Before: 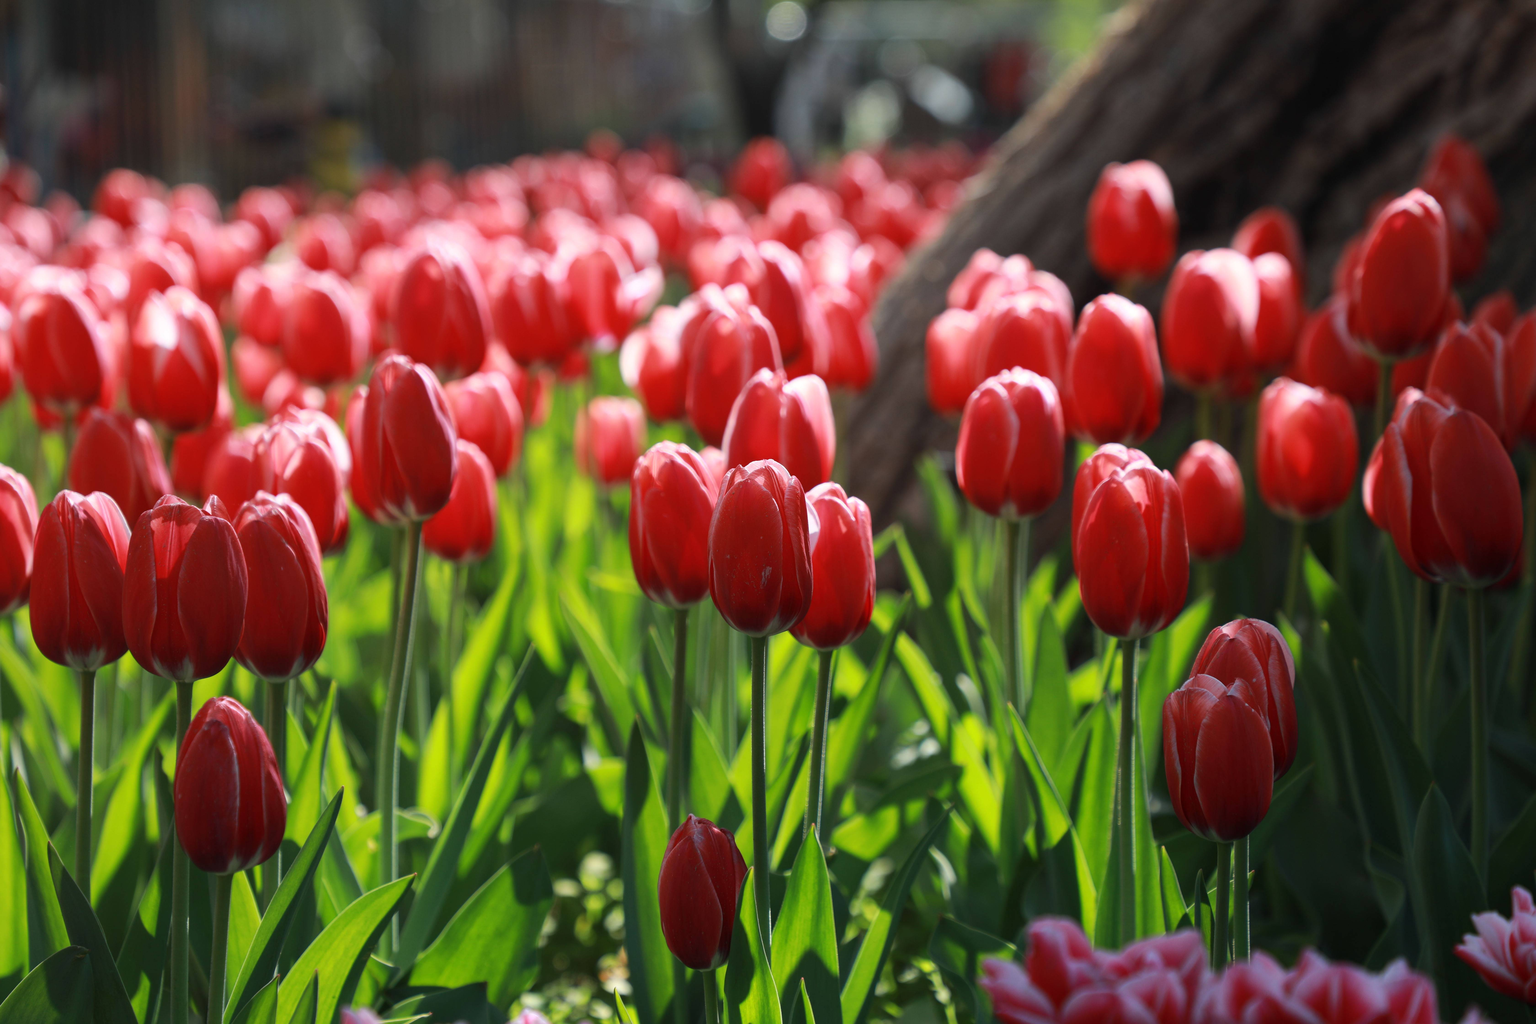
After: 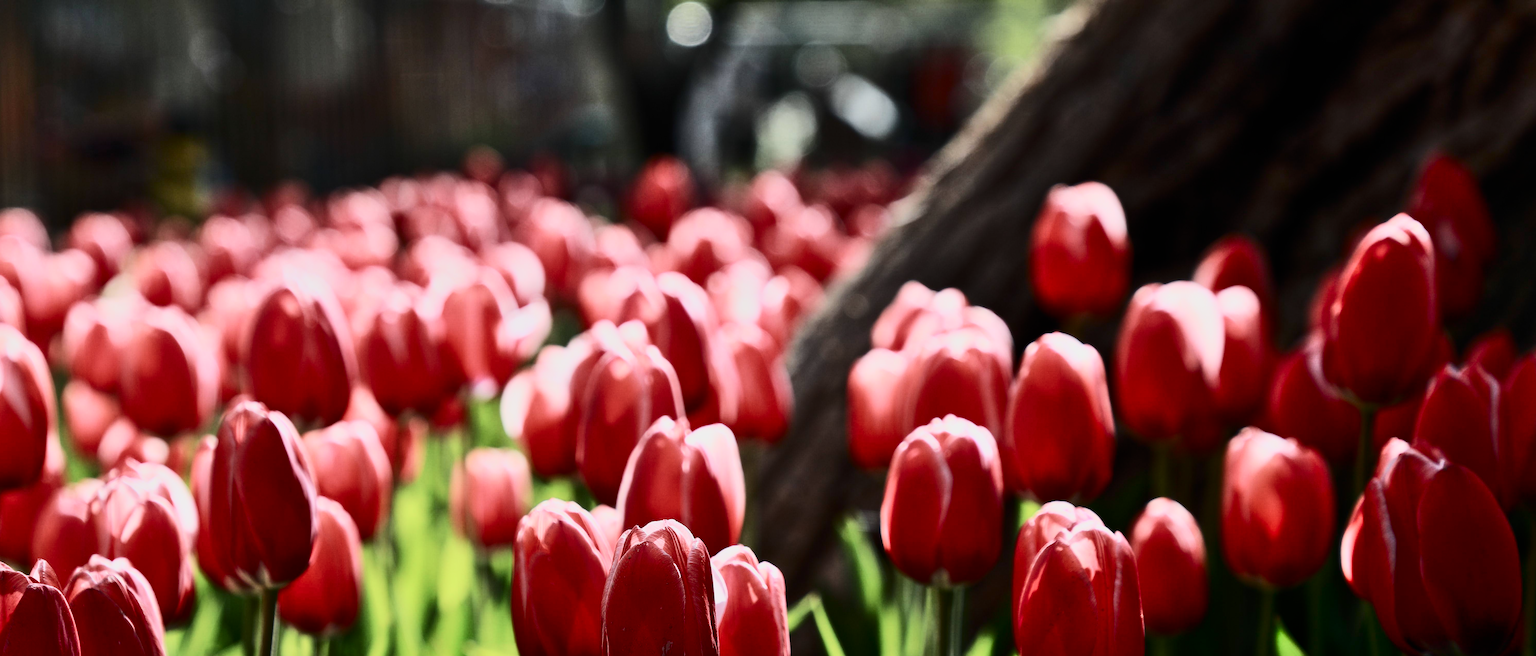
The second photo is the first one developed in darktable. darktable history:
filmic rgb: black relative exposure -7.09 EV, white relative exposure 5.35 EV, hardness 3.03, preserve chrominance RGB euclidean norm, color science v5 (2021), contrast in shadows safe, contrast in highlights safe
shadows and highlights: soften with gaussian
contrast brightness saturation: contrast 0.509, saturation -0.084
crop and rotate: left 11.507%, bottom 43.236%
